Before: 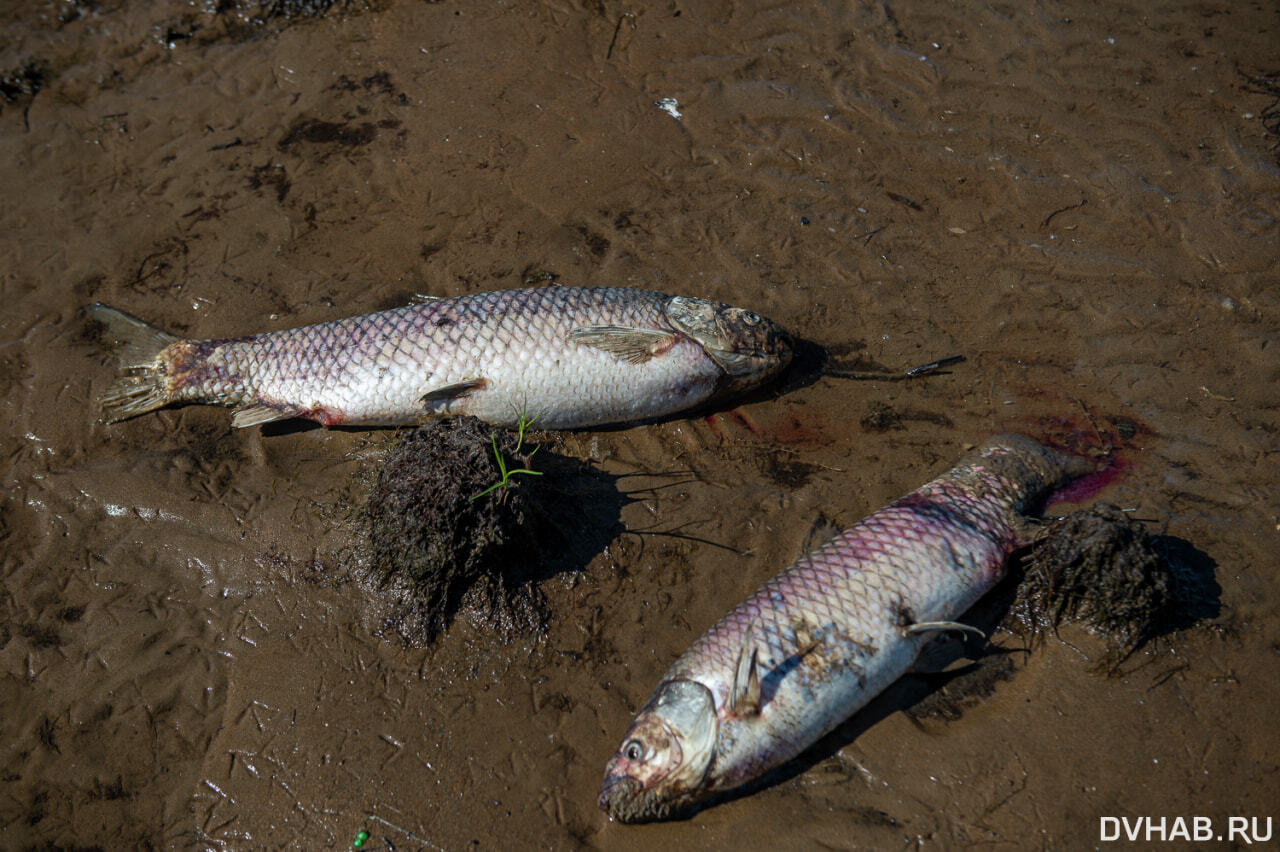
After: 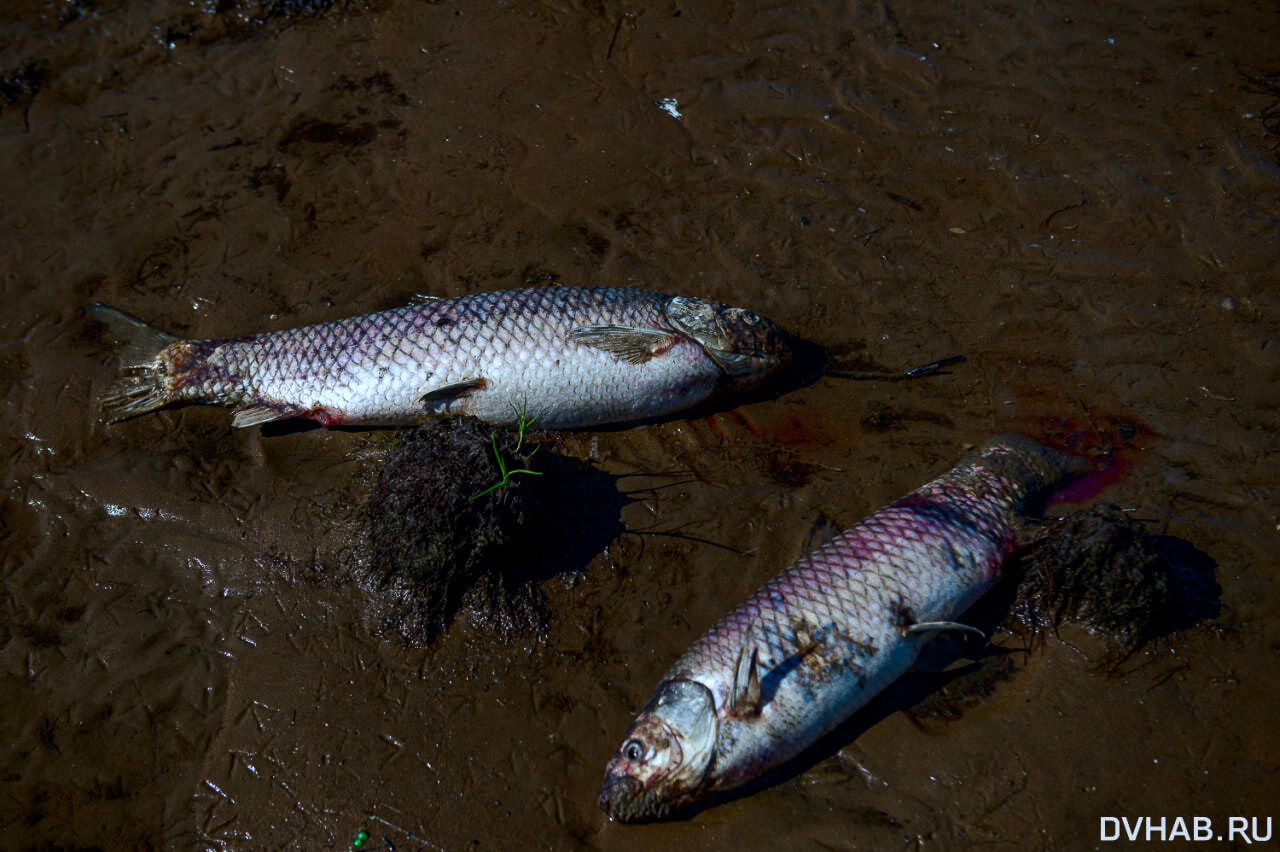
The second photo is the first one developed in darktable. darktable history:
color calibration: gray › normalize channels true, x 0.369, y 0.382, temperature 4316.23 K, gamut compression 0.028
contrast brightness saturation: contrast 0.126, brightness -0.228, saturation 0.136
